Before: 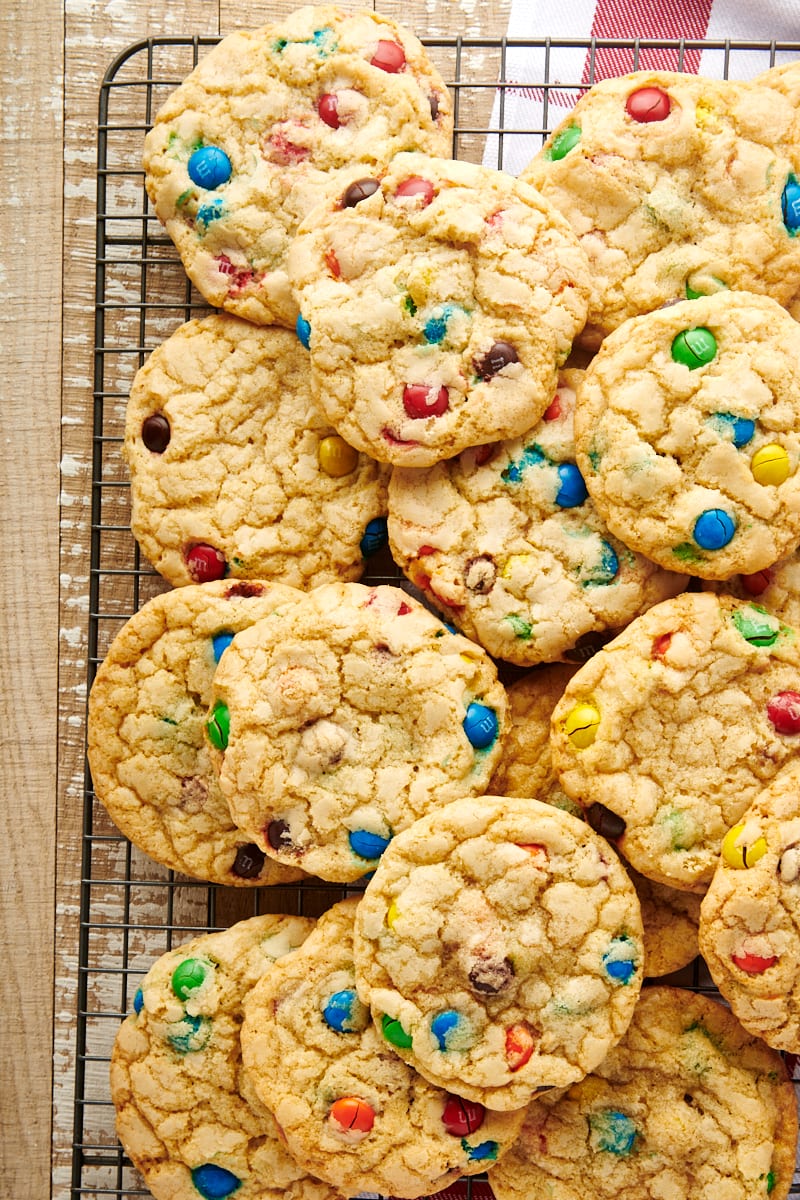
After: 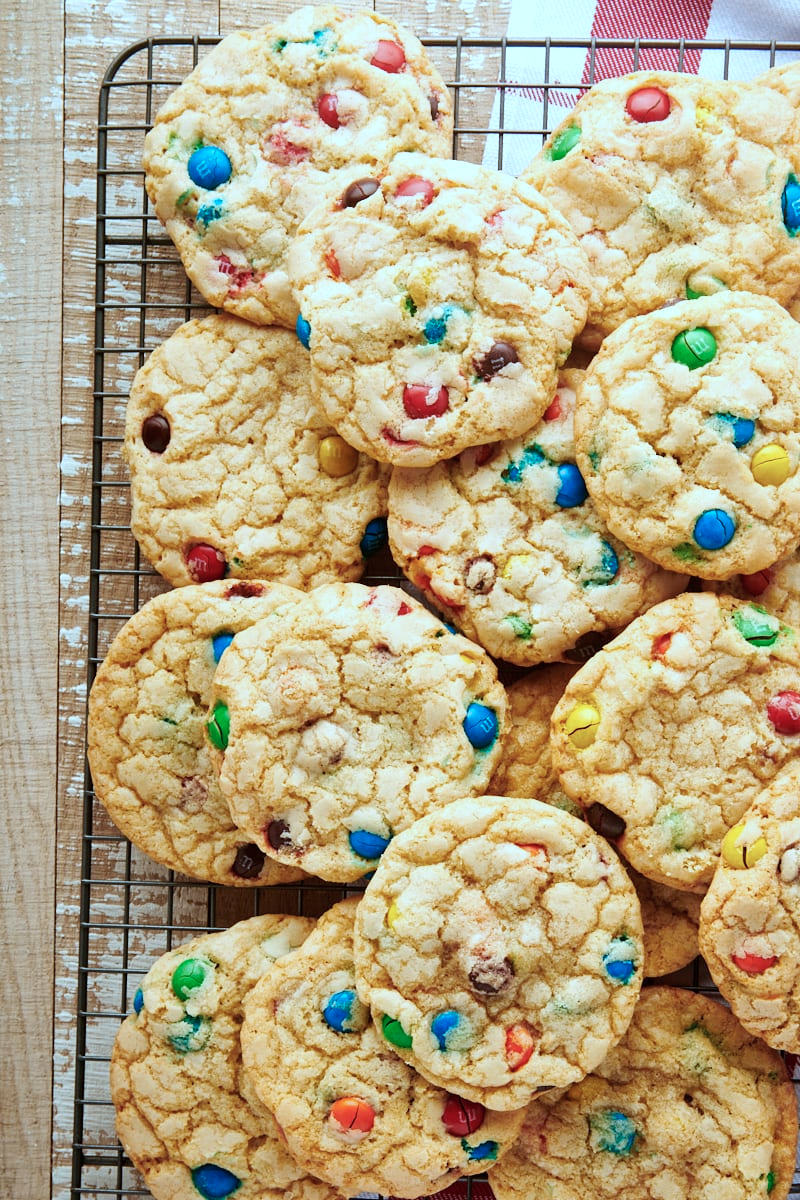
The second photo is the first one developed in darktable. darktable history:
color correction: highlights a* -9.65, highlights b* -21.02
